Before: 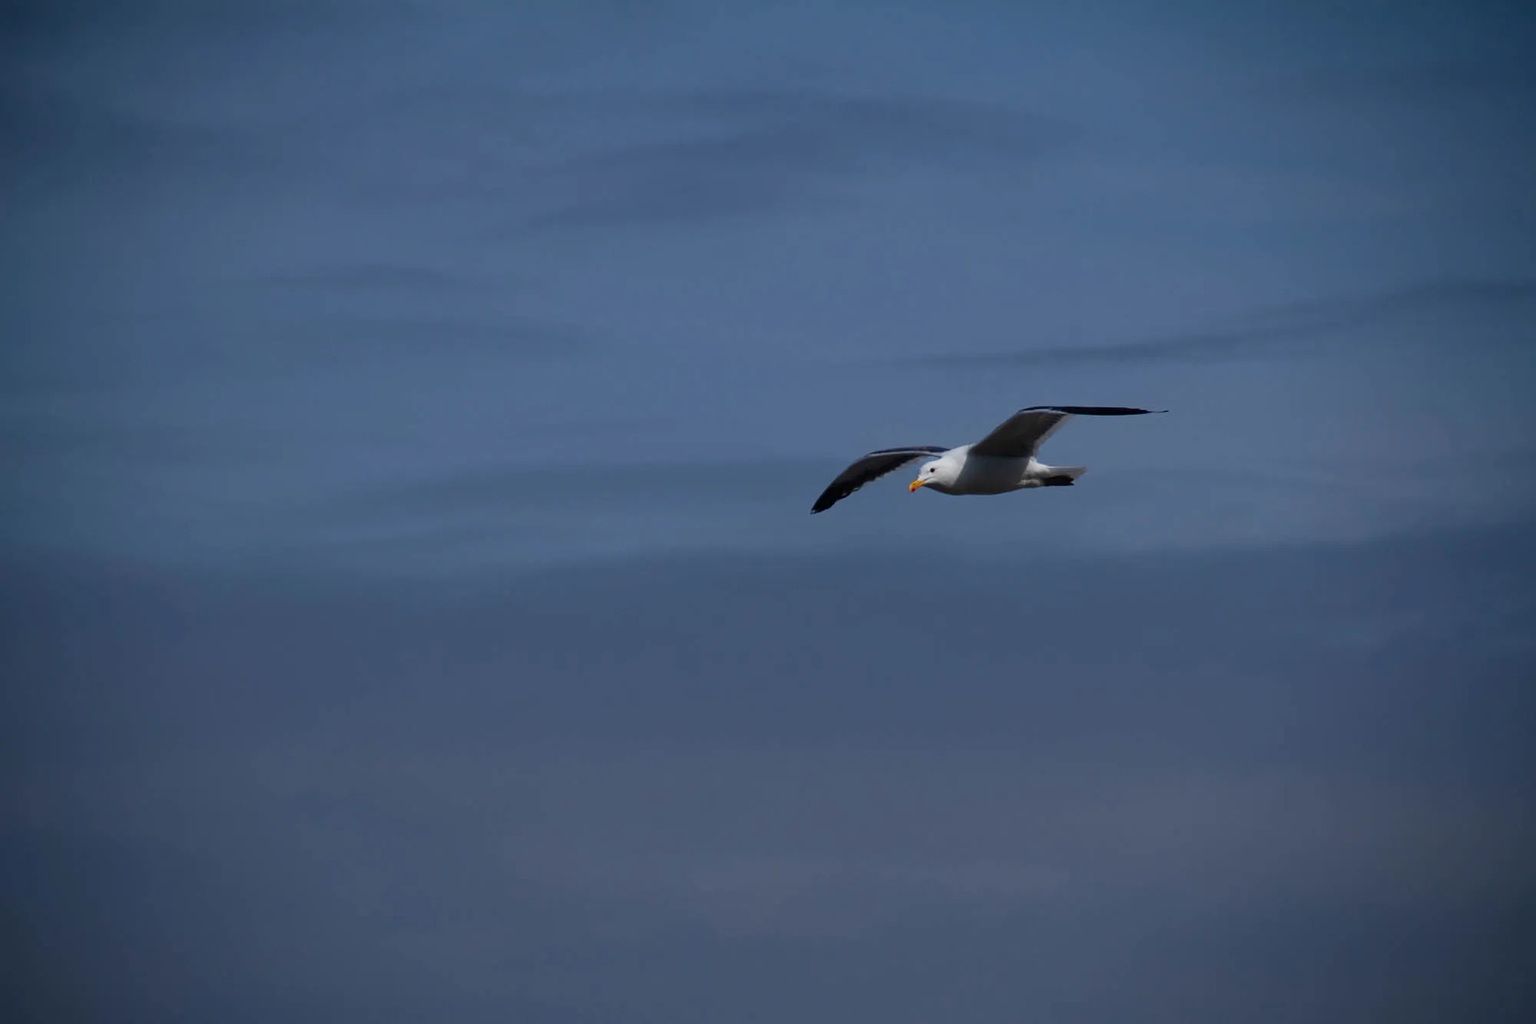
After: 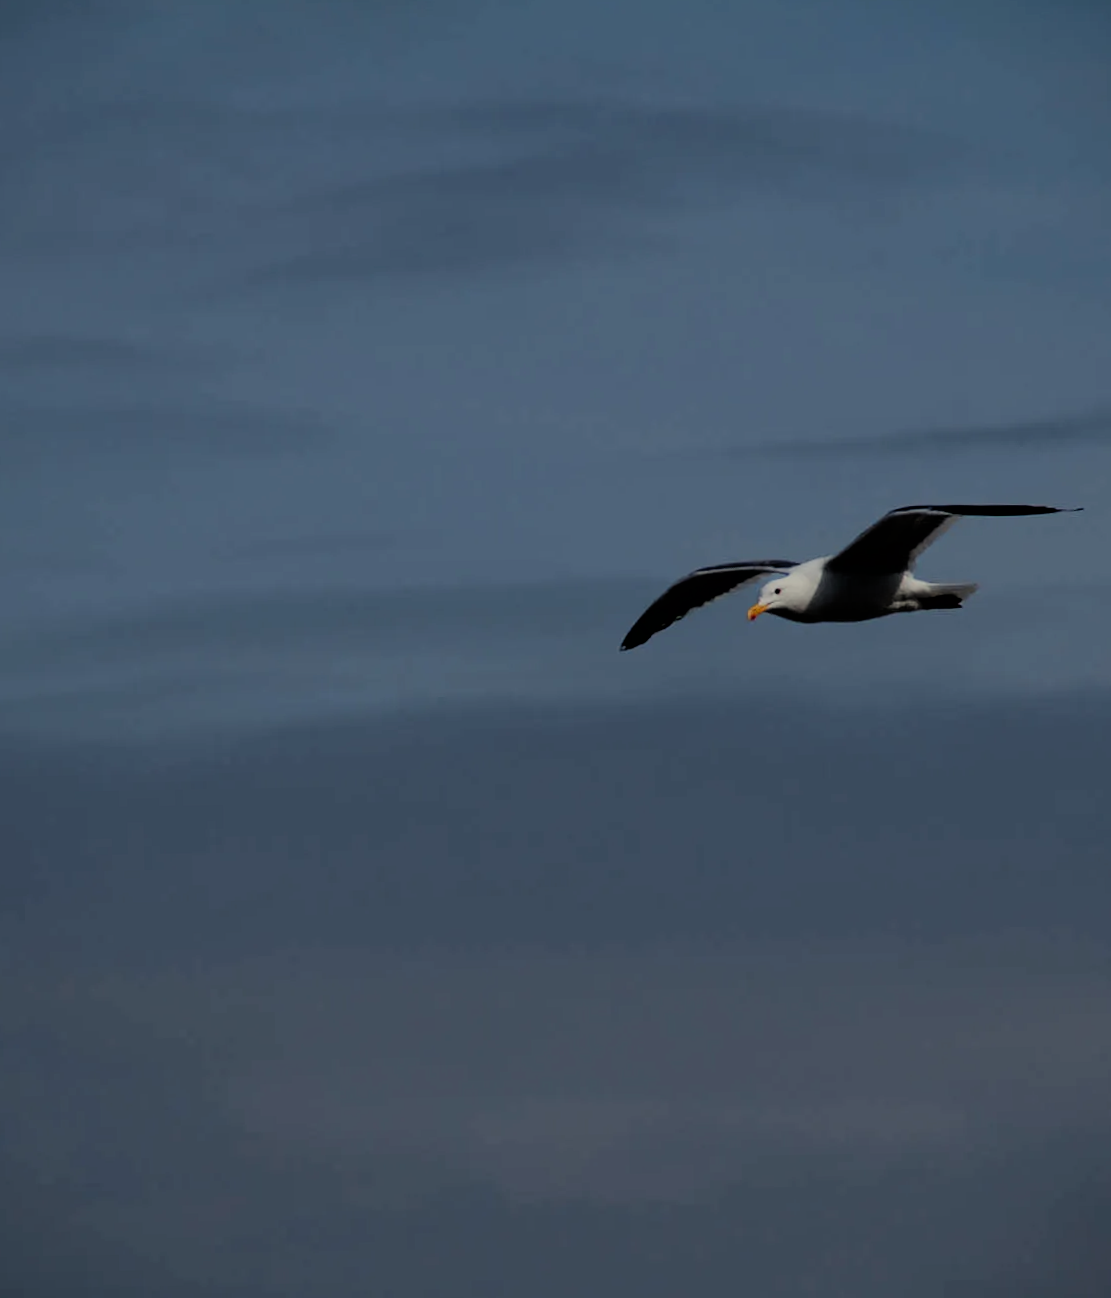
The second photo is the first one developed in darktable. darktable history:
crop: left 21.496%, right 22.254%
filmic rgb: black relative exposure -4.38 EV, white relative exposure 4.56 EV, hardness 2.37, contrast 1.05
white balance: red 1.029, blue 0.92
rotate and perspective: rotation -1°, crop left 0.011, crop right 0.989, crop top 0.025, crop bottom 0.975
exposure: exposure -0.177 EV, compensate highlight preservation false
